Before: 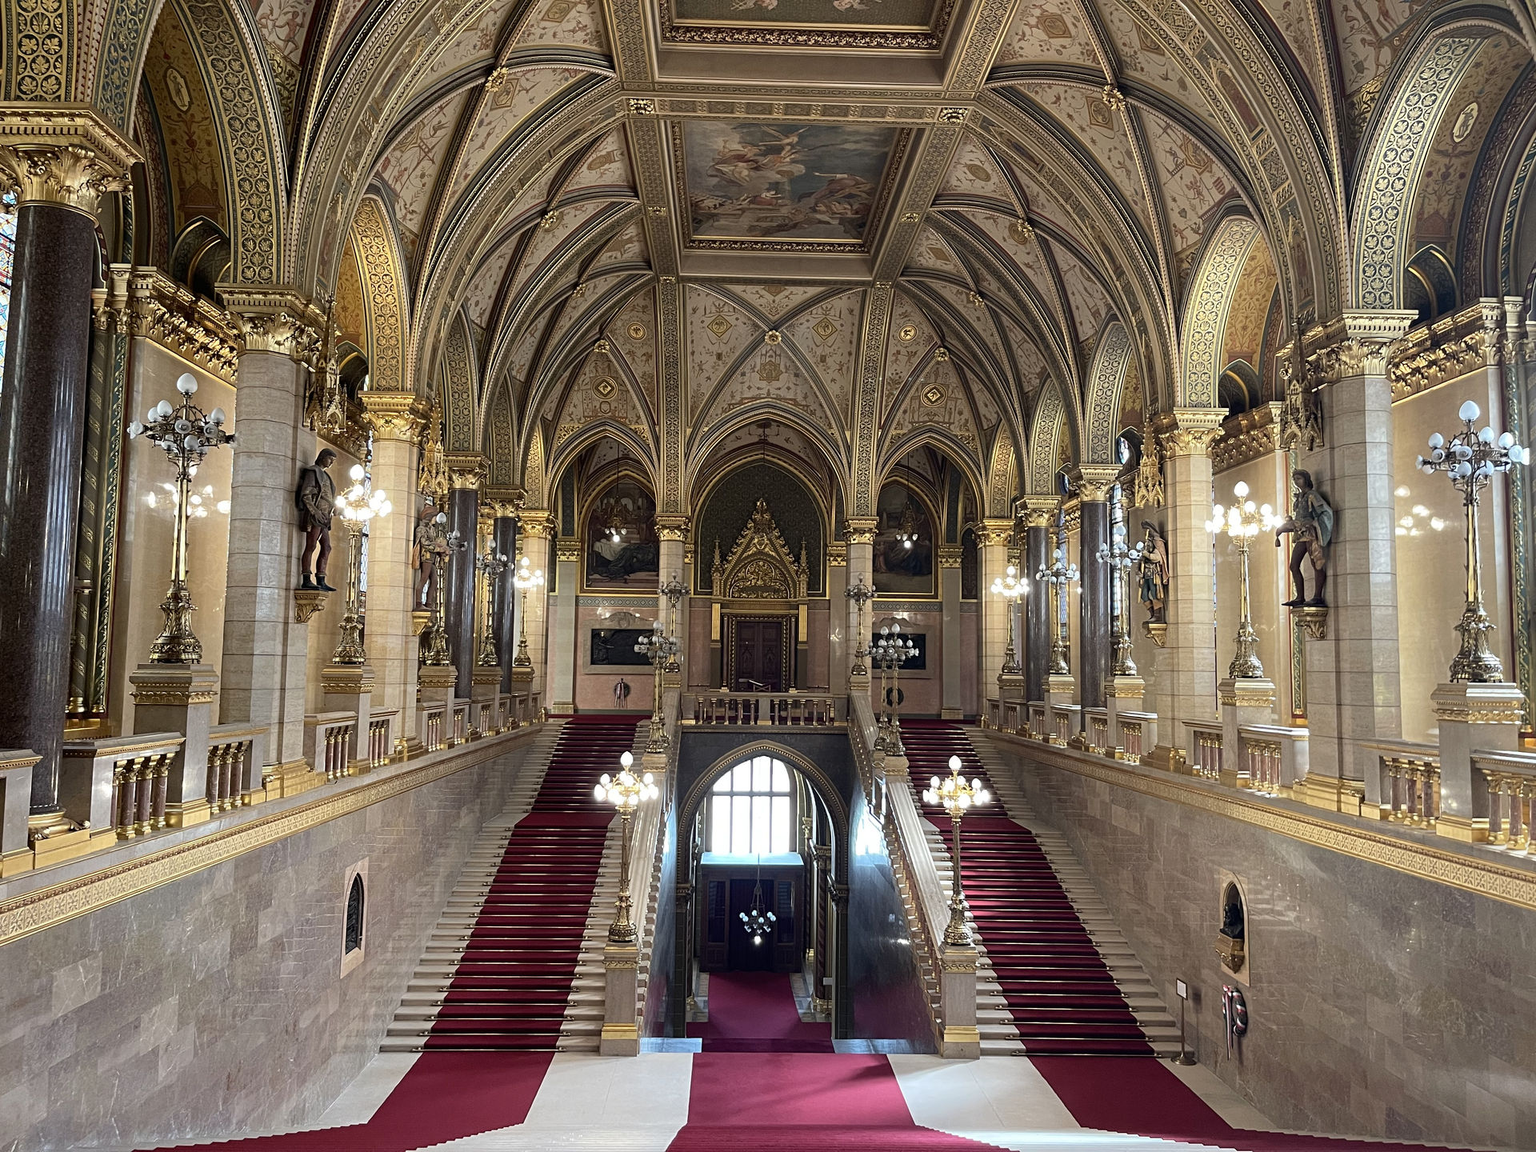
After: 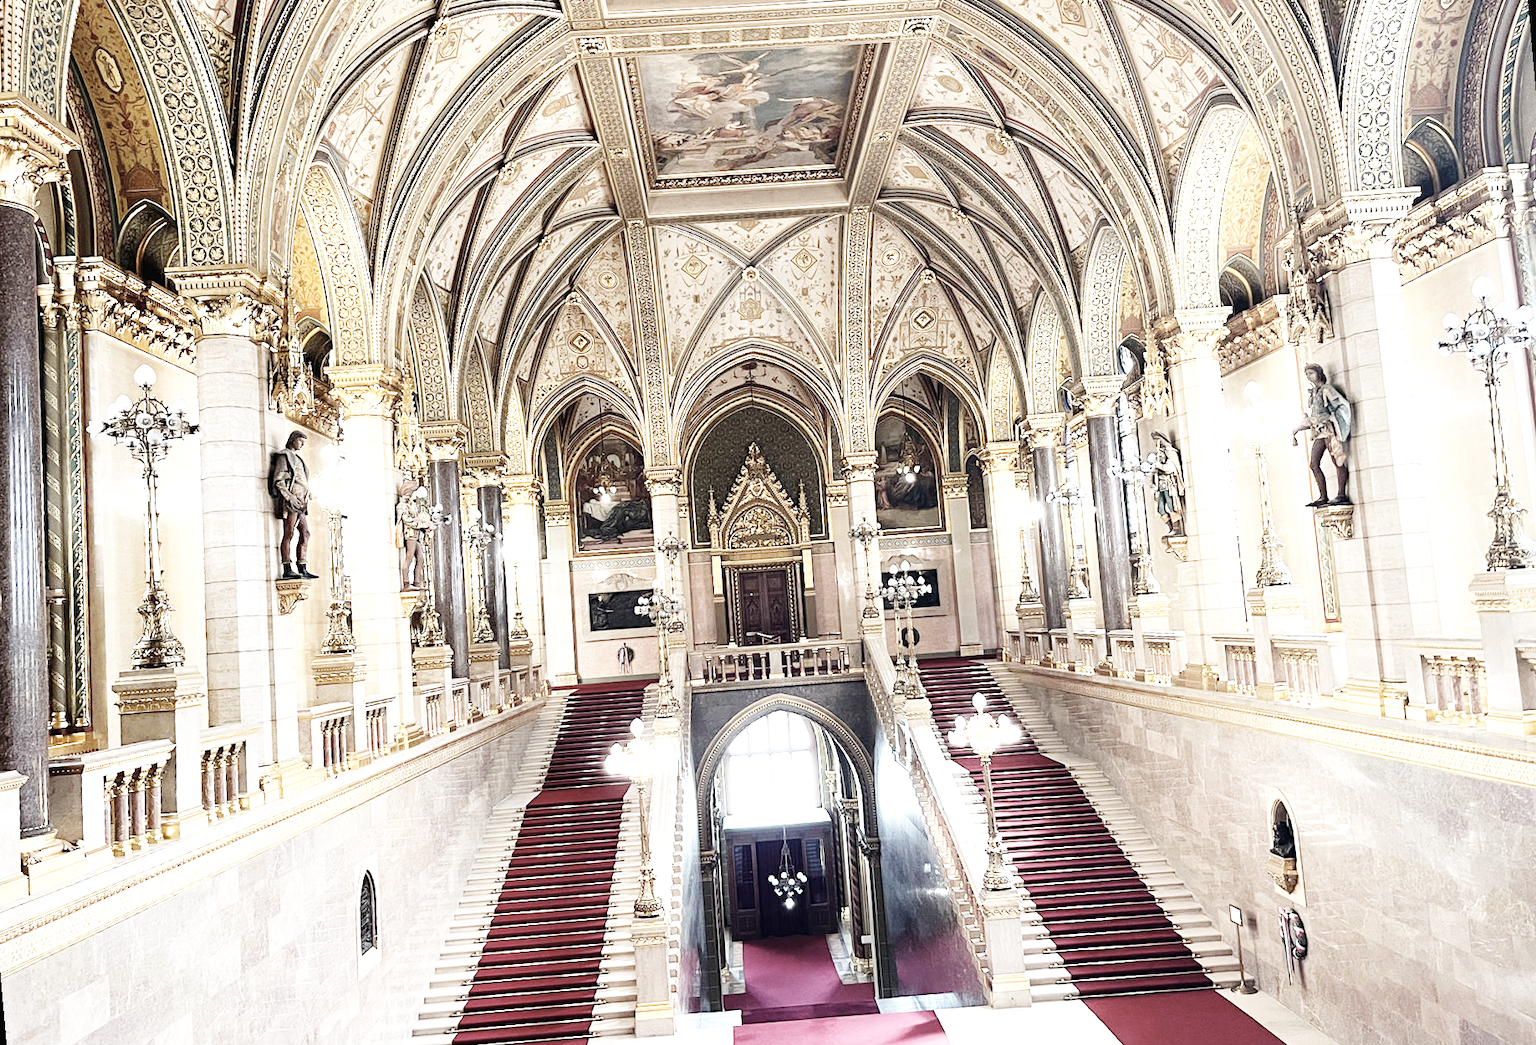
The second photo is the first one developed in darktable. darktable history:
color correction: saturation 0.5
exposure: black level correction 0, exposure 1.2 EV, compensate highlight preservation false
base curve: curves: ch0 [(0, 0.003) (0.001, 0.002) (0.006, 0.004) (0.02, 0.022) (0.048, 0.086) (0.094, 0.234) (0.162, 0.431) (0.258, 0.629) (0.385, 0.8) (0.548, 0.918) (0.751, 0.988) (1, 1)], preserve colors none
rotate and perspective: rotation -5°, crop left 0.05, crop right 0.952, crop top 0.11, crop bottom 0.89
